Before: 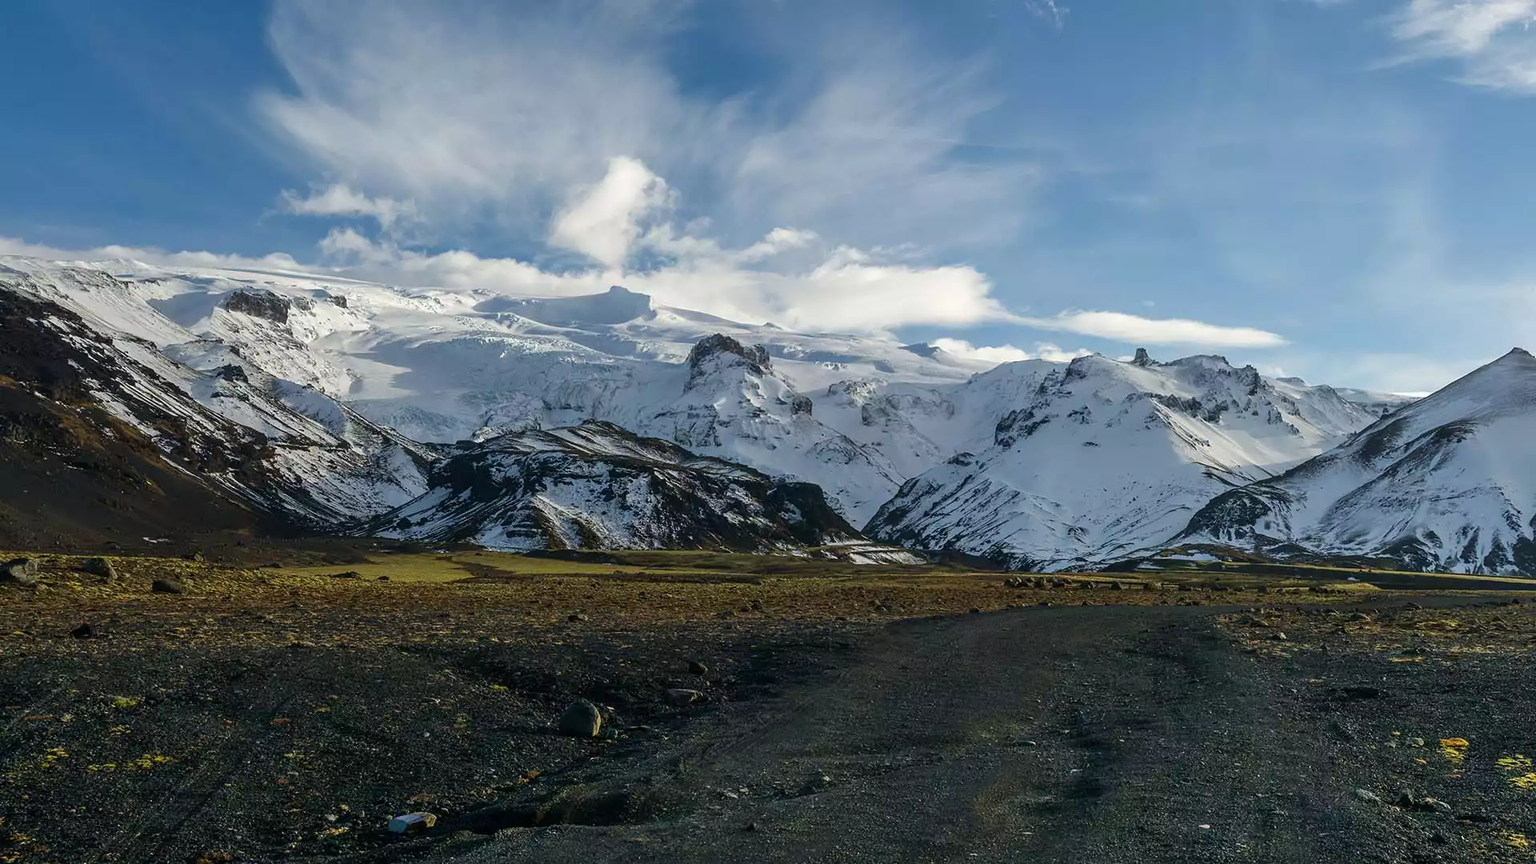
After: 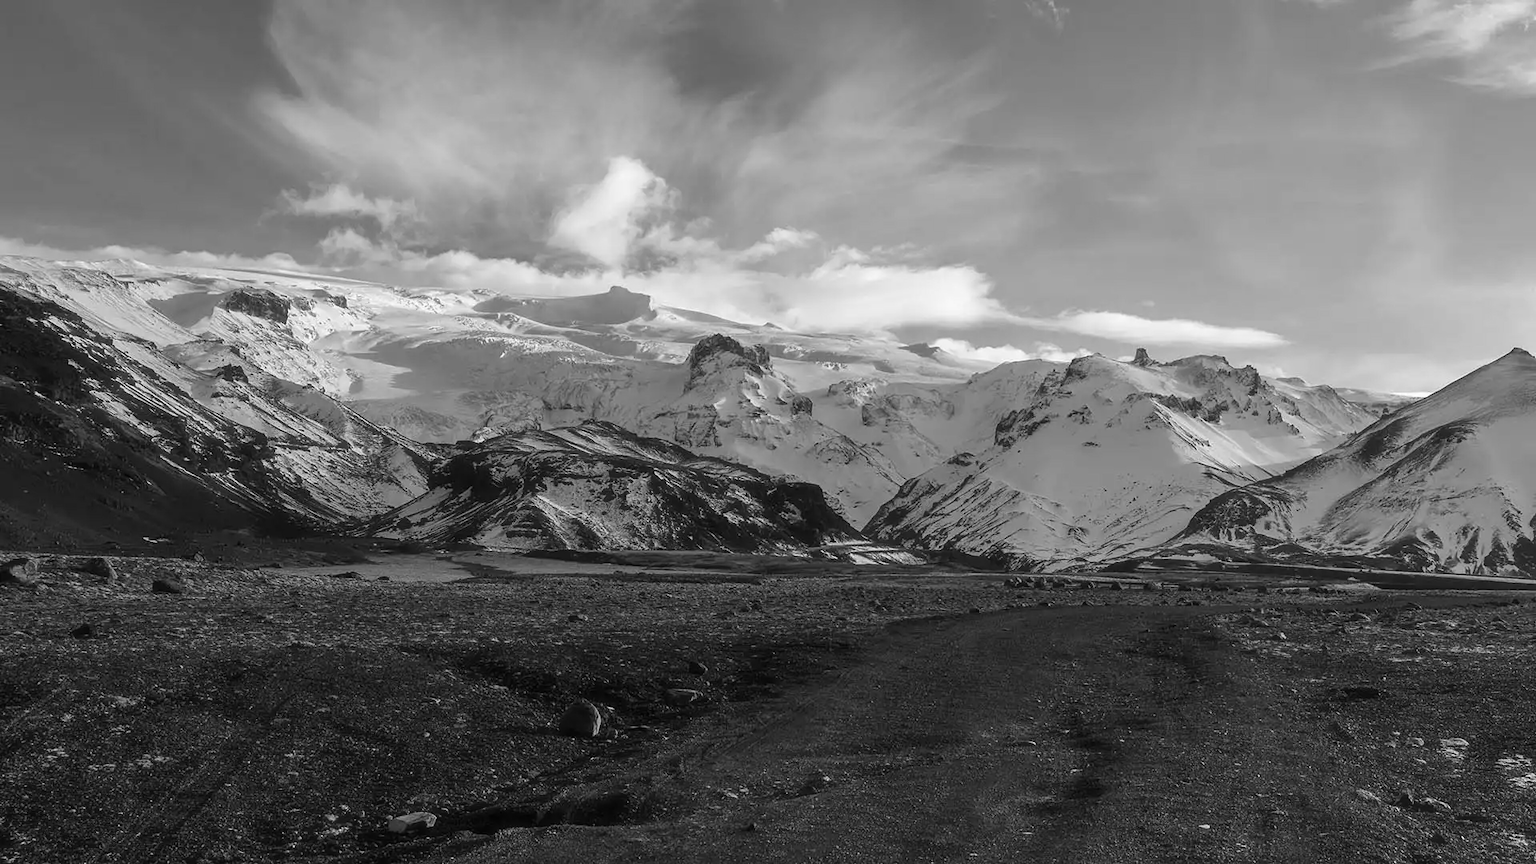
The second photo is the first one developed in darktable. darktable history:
monochrome: on, module defaults
haze removal: strength -0.05
